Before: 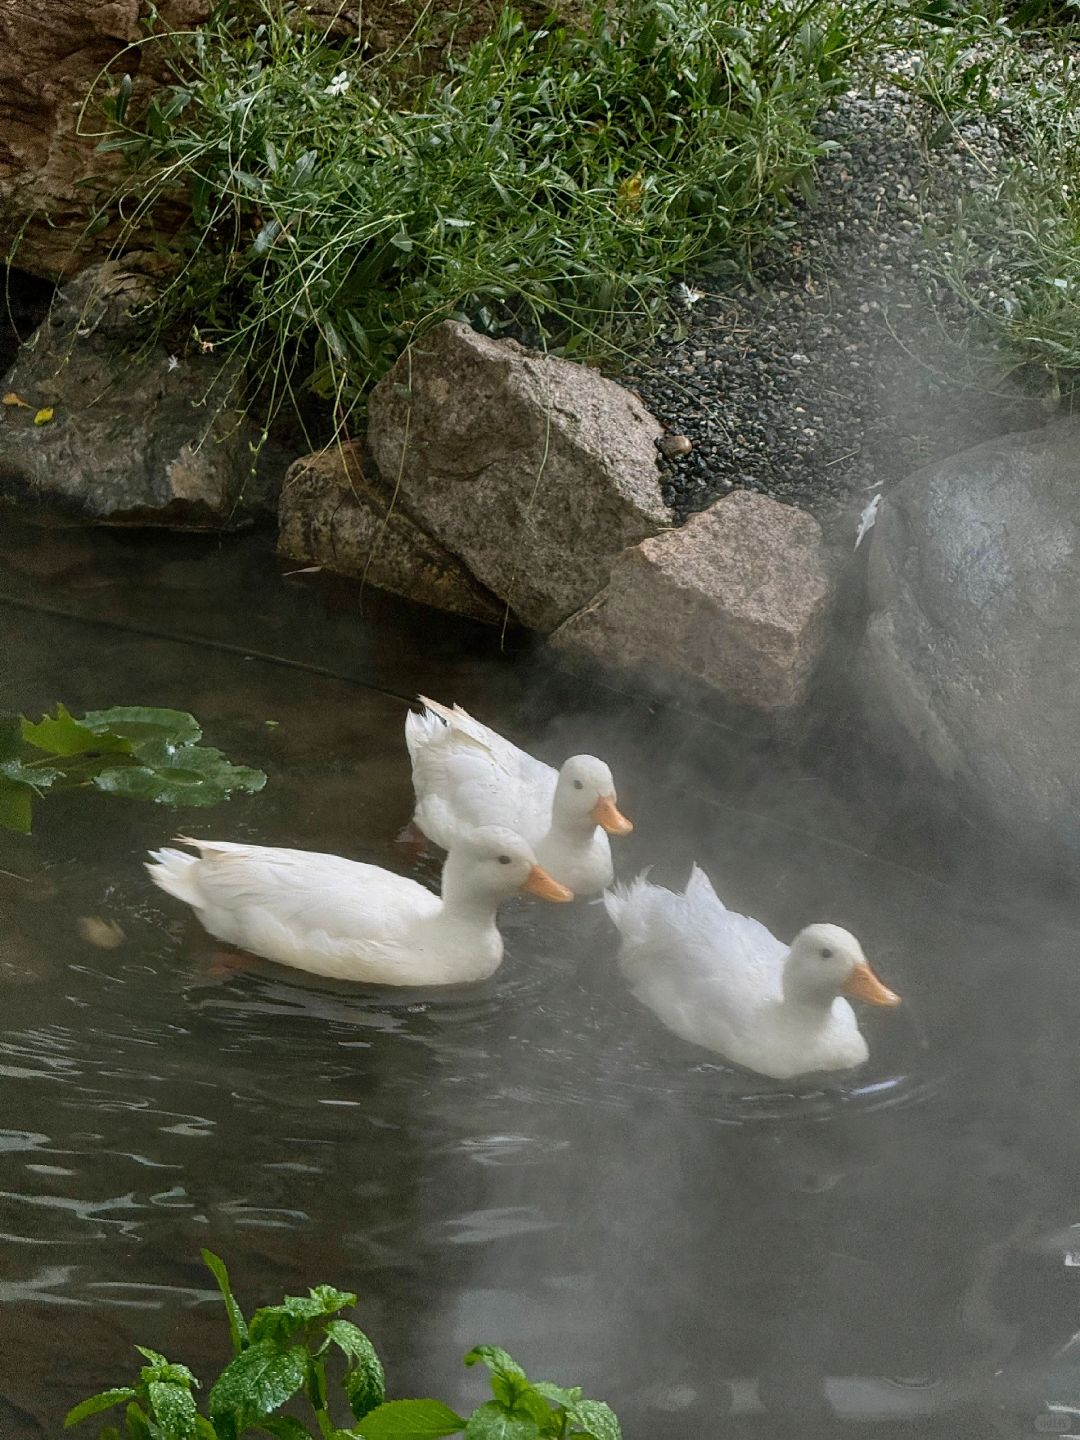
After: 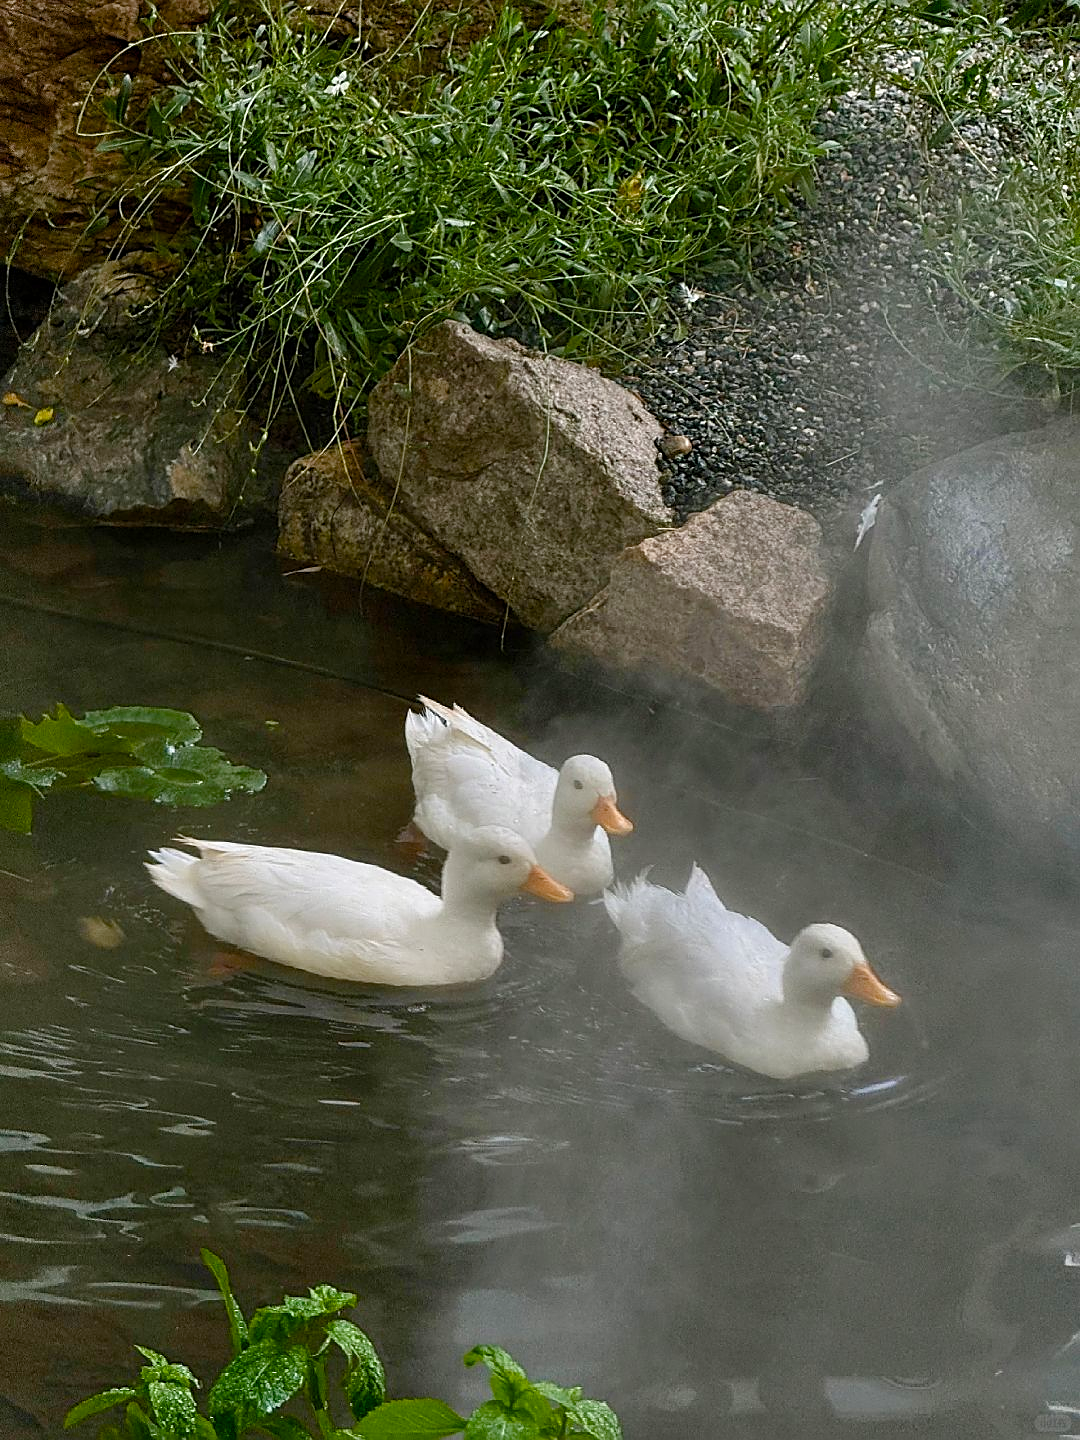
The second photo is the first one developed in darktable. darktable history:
color balance rgb: perceptual saturation grading › global saturation 20%, perceptual saturation grading › highlights -25%, perceptual saturation grading › shadows 50%
sharpen: on, module defaults
rotate and perspective: crop left 0, crop top 0
